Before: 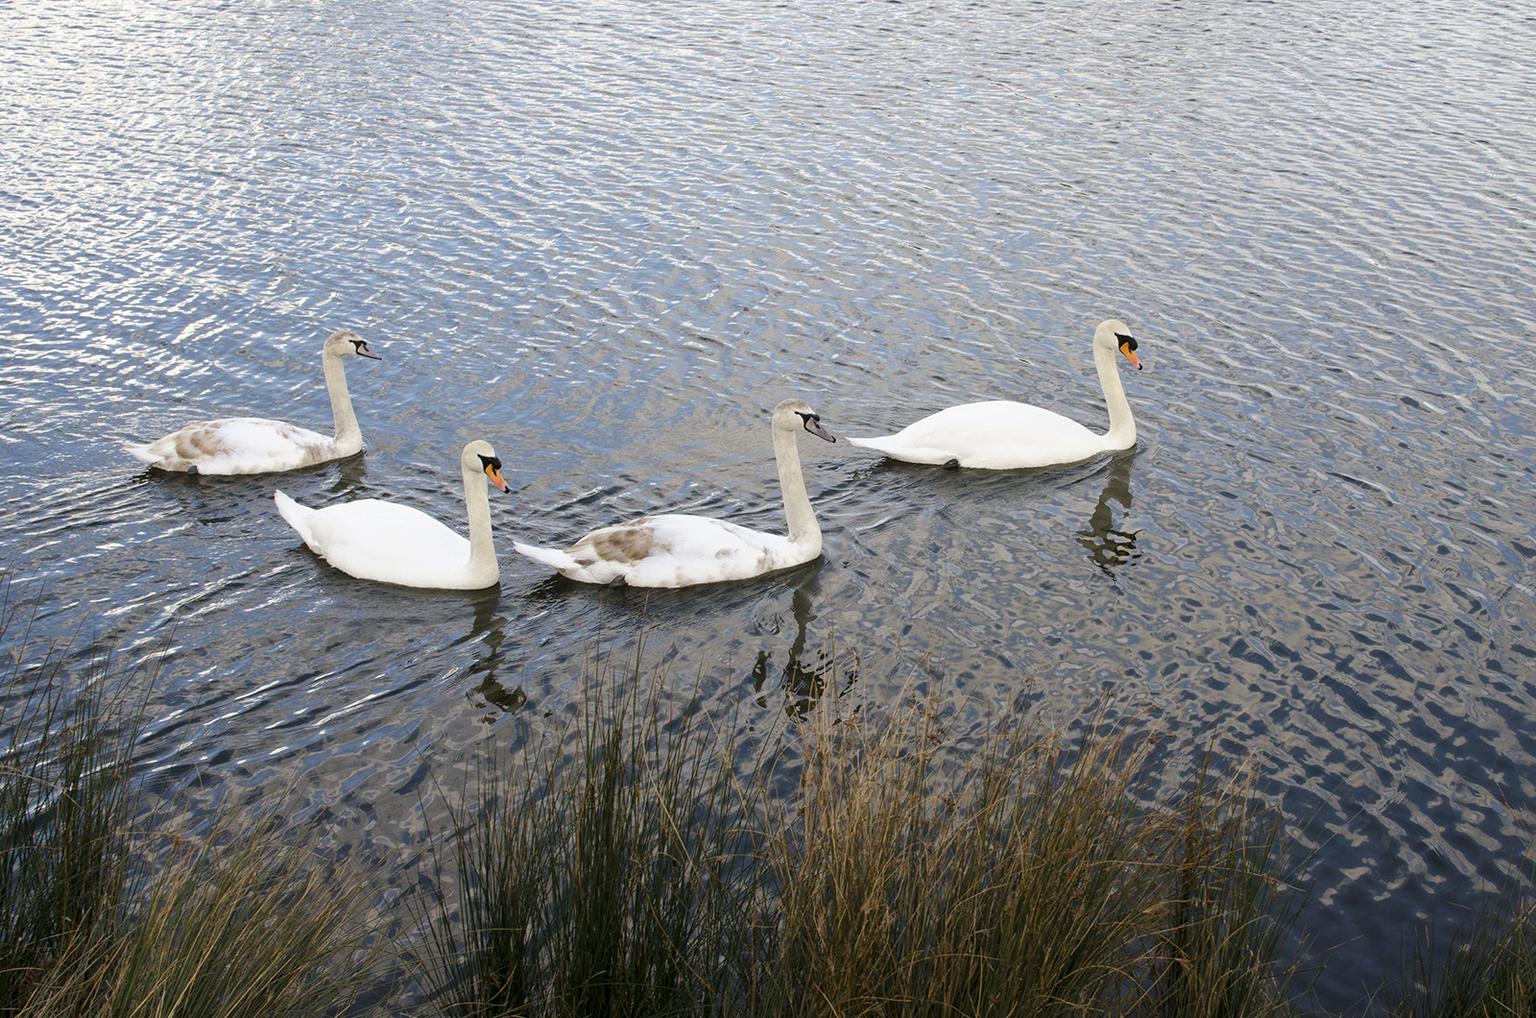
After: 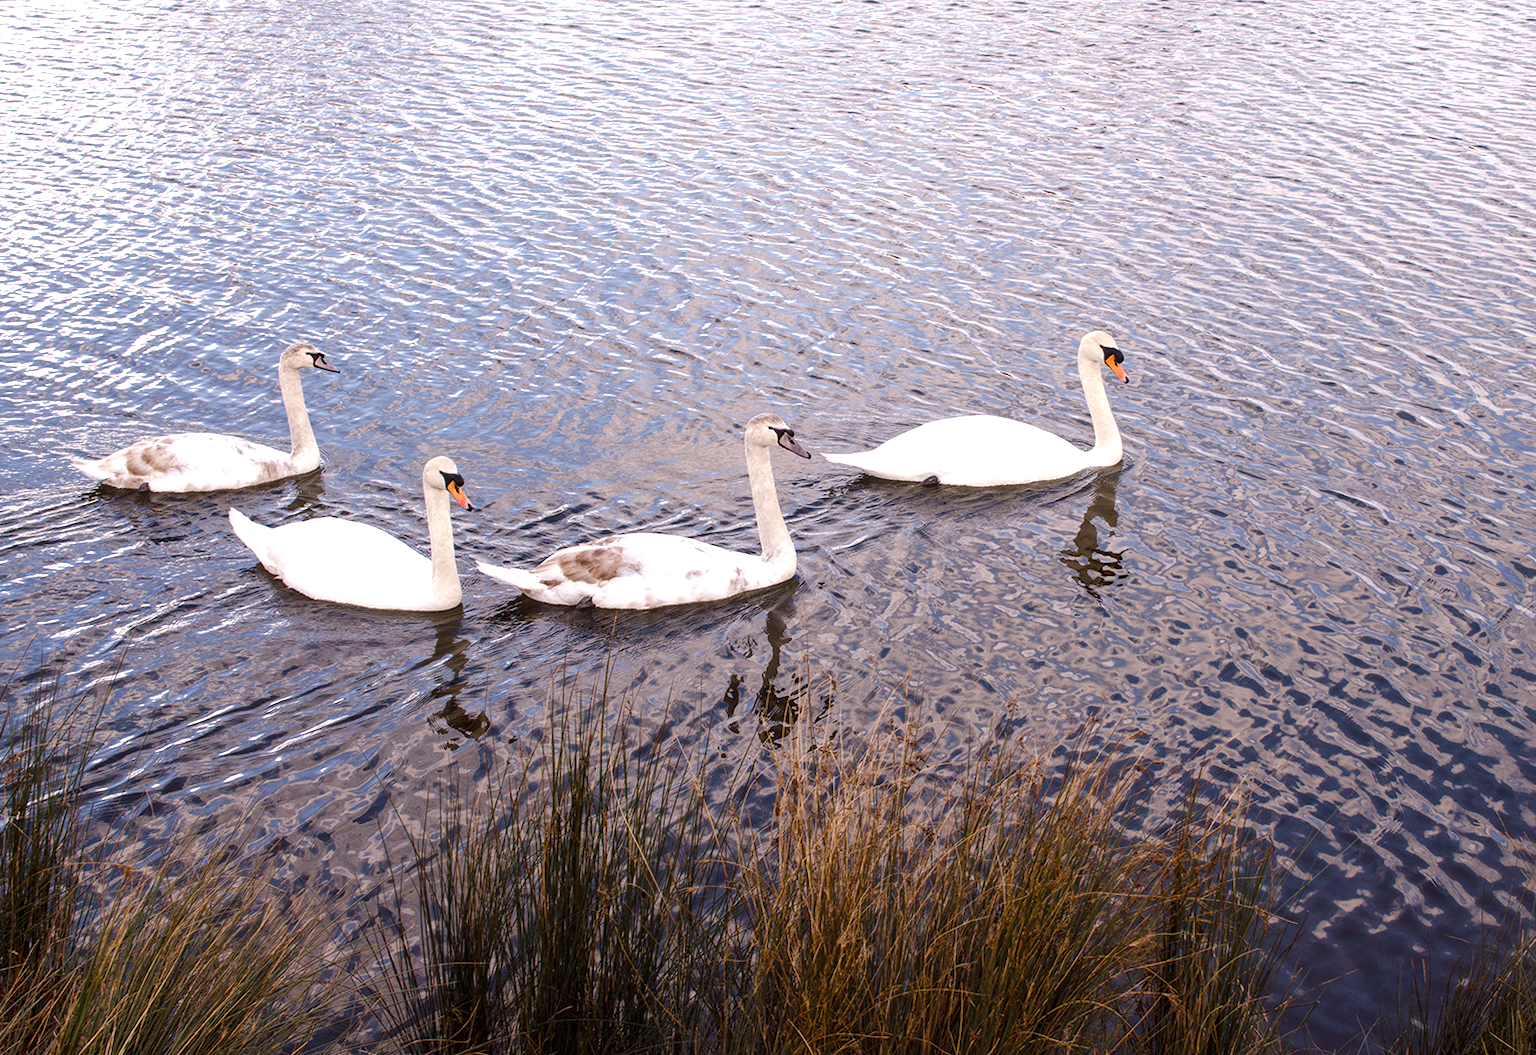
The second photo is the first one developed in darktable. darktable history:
exposure: black level correction 0, exposure 0.393 EV, compensate highlight preservation false
local contrast: on, module defaults
crop and rotate: left 3.502%
color balance rgb: power › luminance -7.535%, power › chroma 1.331%, power › hue 330.49°, highlights gain › chroma 1.534%, highlights gain › hue 307.99°, global offset › luminance 0.496%, global offset › hue 60.06°, perceptual saturation grading › global saturation 14.513%, perceptual saturation grading › highlights -25.735%, perceptual saturation grading › shadows 29.494%
